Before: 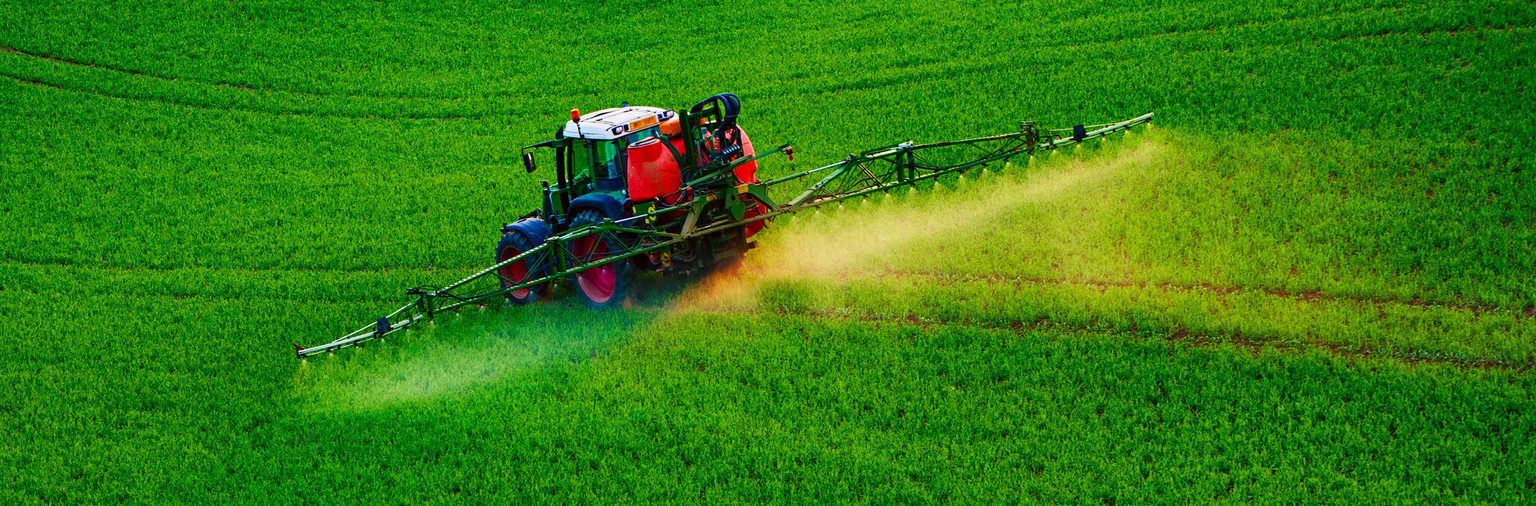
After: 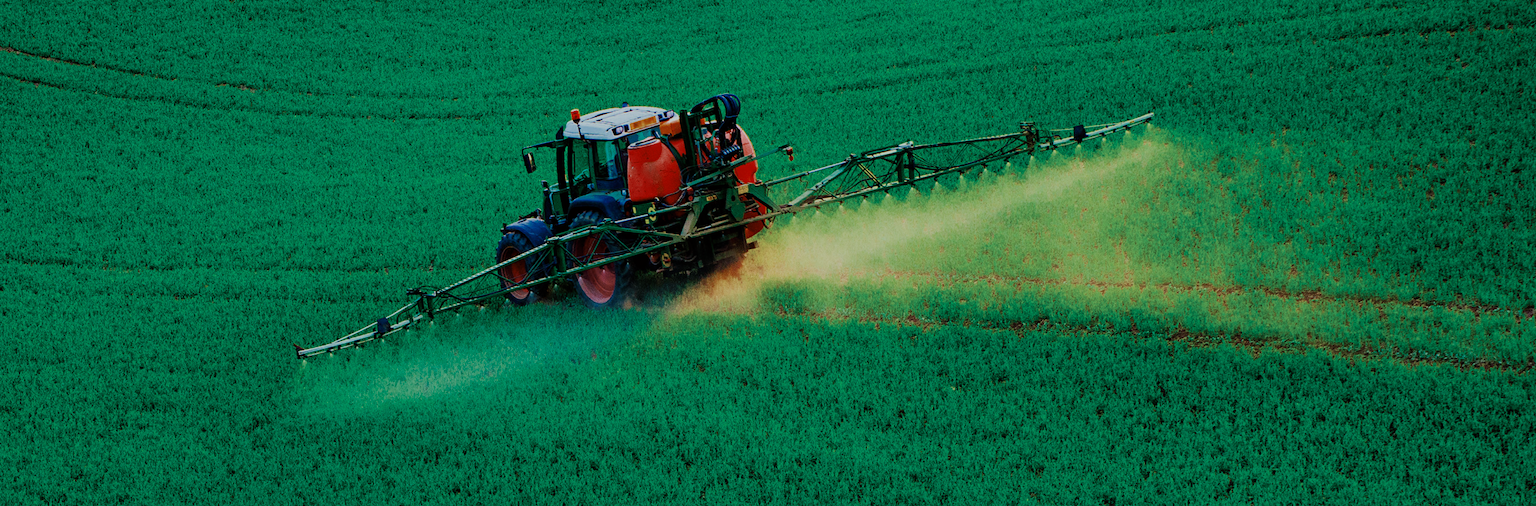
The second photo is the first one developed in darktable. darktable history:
color correction: highlights a* -10.04, highlights b* -10.37
filmic rgb: black relative exposure -7.15 EV, white relative exposure 5.36 EV, hardness 3.02, color science v6 (2022)
color zones: curves: ch0 [(0, 0.5) (0.125, 0.4) (0.25, 0.5) (0.375, 0.4) (0.5, 0.4) (0.625, 0.35) (0.75, 0.35) (0.875, 0.5)]; ch1 [(0, 0.35) (0.125, 0.45) (0.25, 0.35) (0.375, 0.35) (0.5, 0.35) (0.625, 0.35) (0.75, 0.45) (0.875, 0.35)]; ch2 [(0, 0.6) (0.125, 0.5) (0.25, 0.5) (0.375, 0.6) (0.5, 0.6) (0.625, 0.5) (0.75, 0.5) (0.875, 0.5)]
